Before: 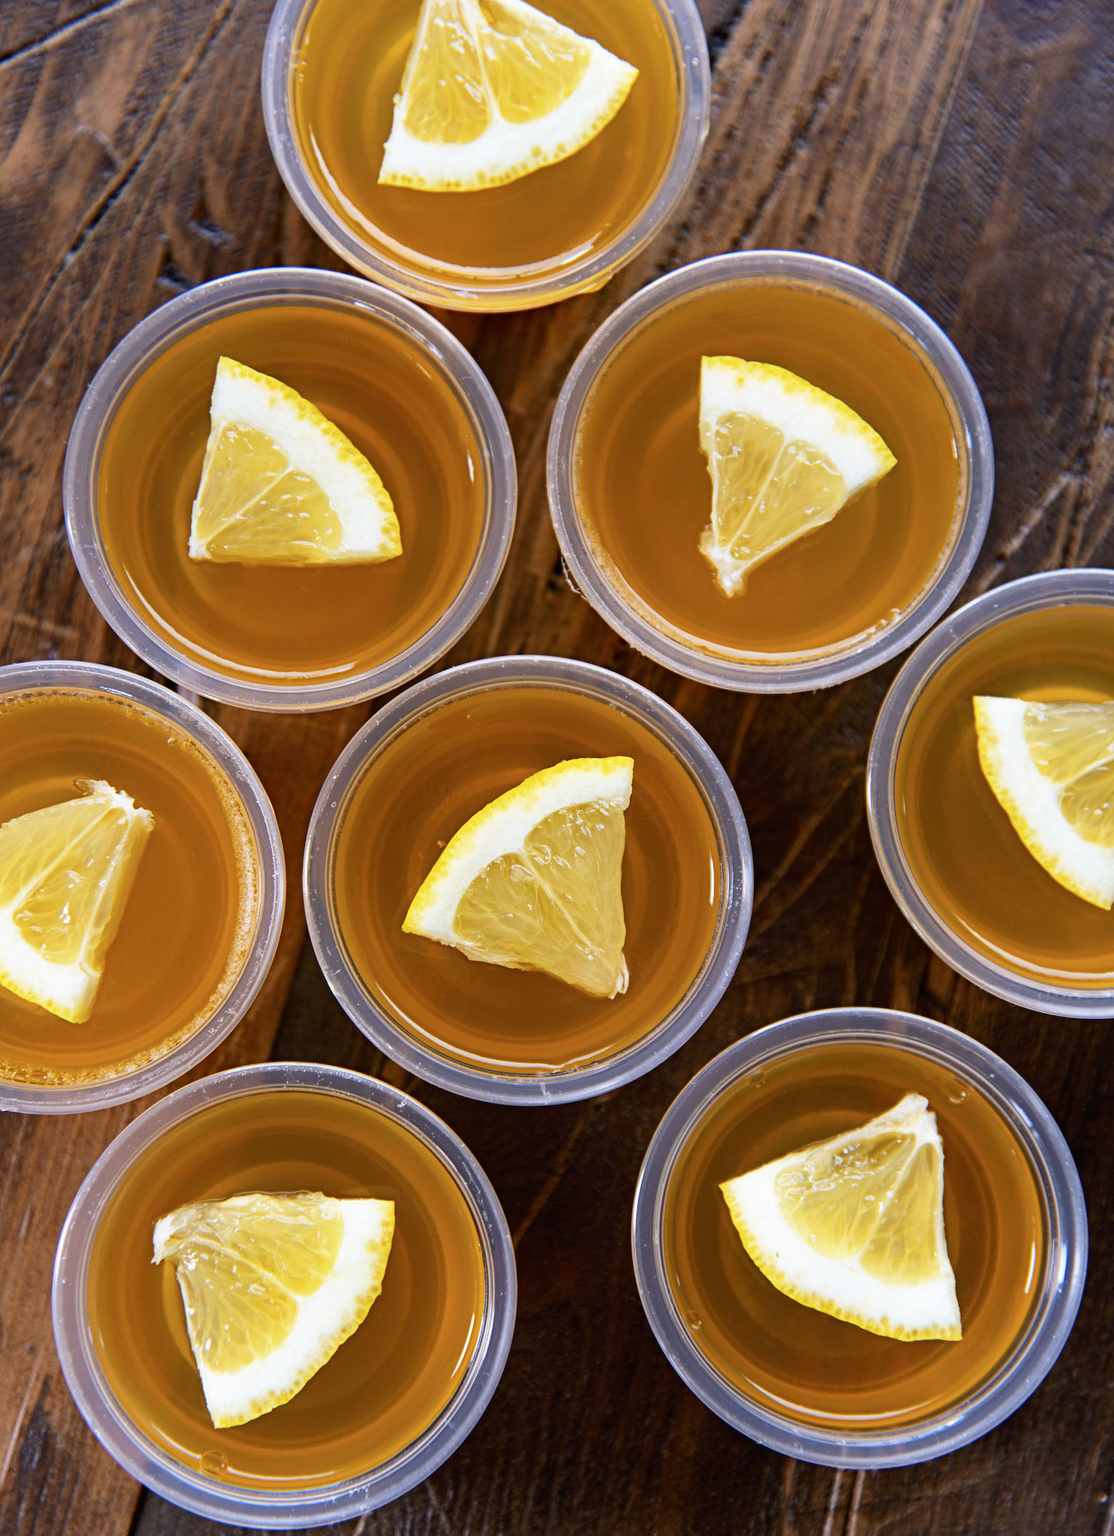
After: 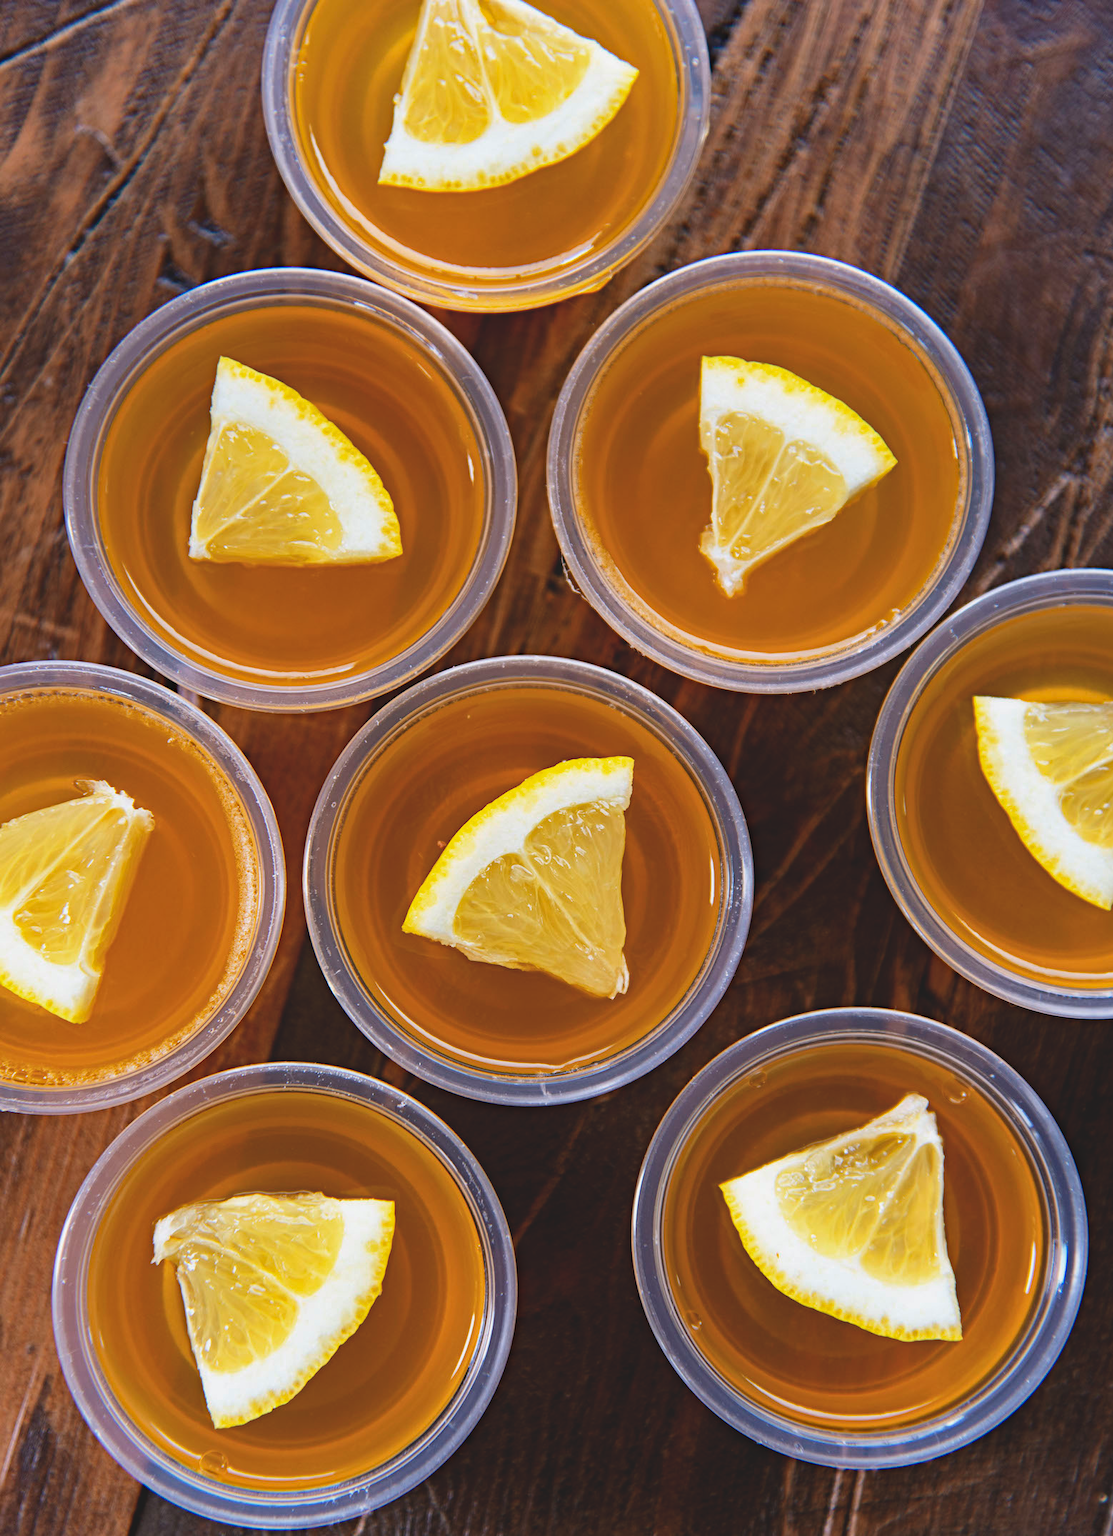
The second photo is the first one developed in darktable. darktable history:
exposure: black level correction -0.015, exposure -0.136 EV, compensate highlight preservation false
haze removal: strength 0.289, distance 0.253, compatibility mode true, adaptive false
